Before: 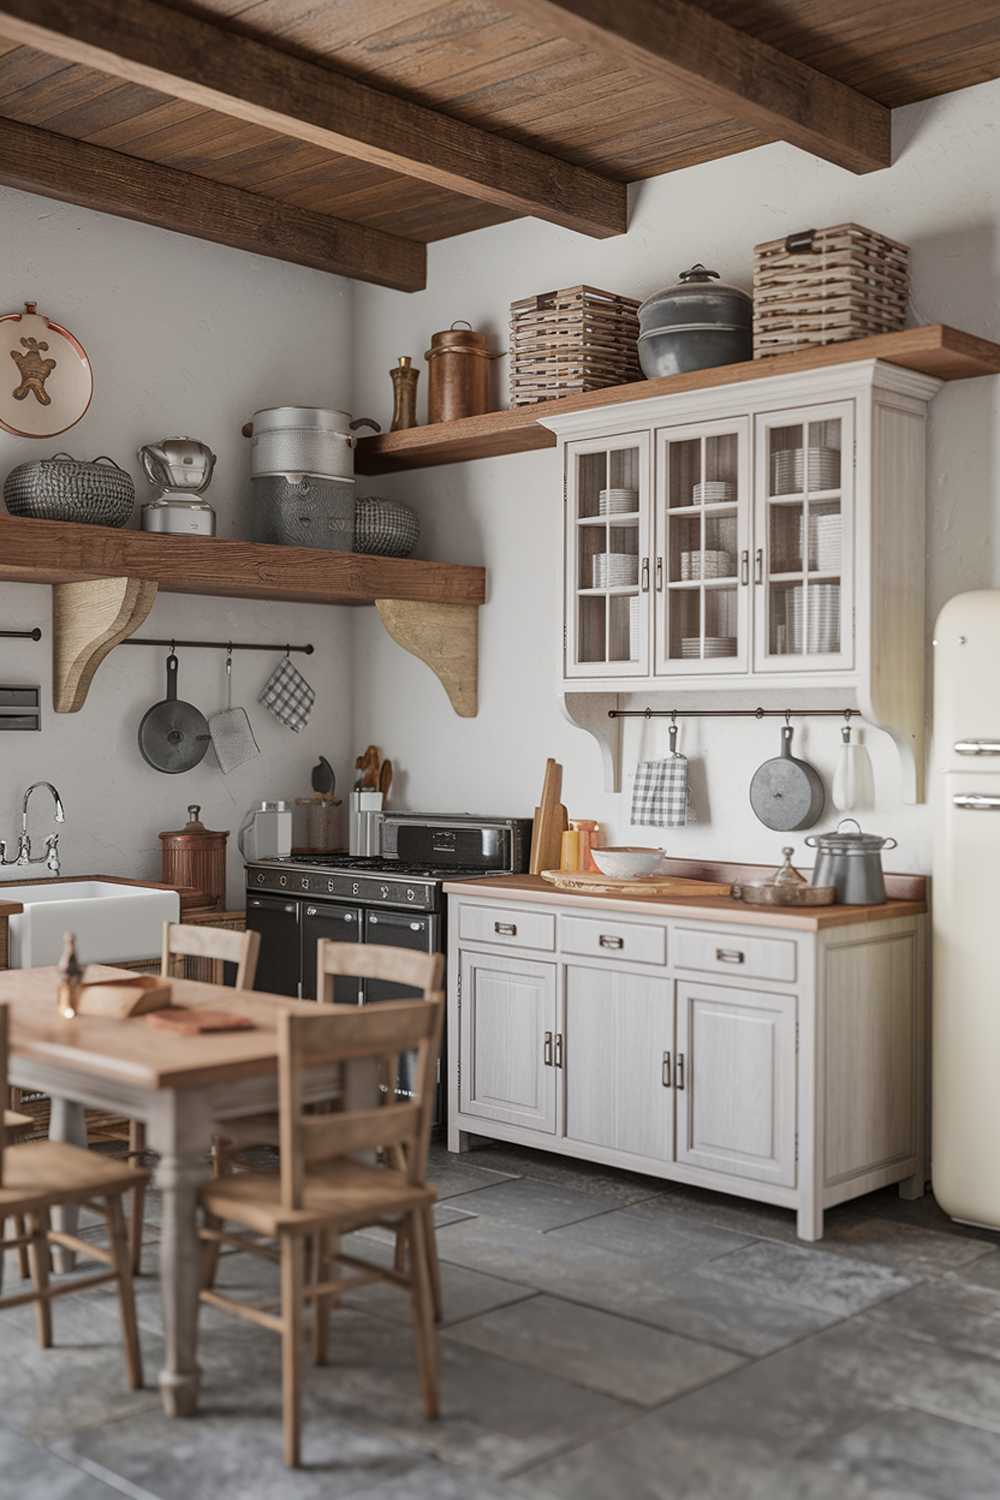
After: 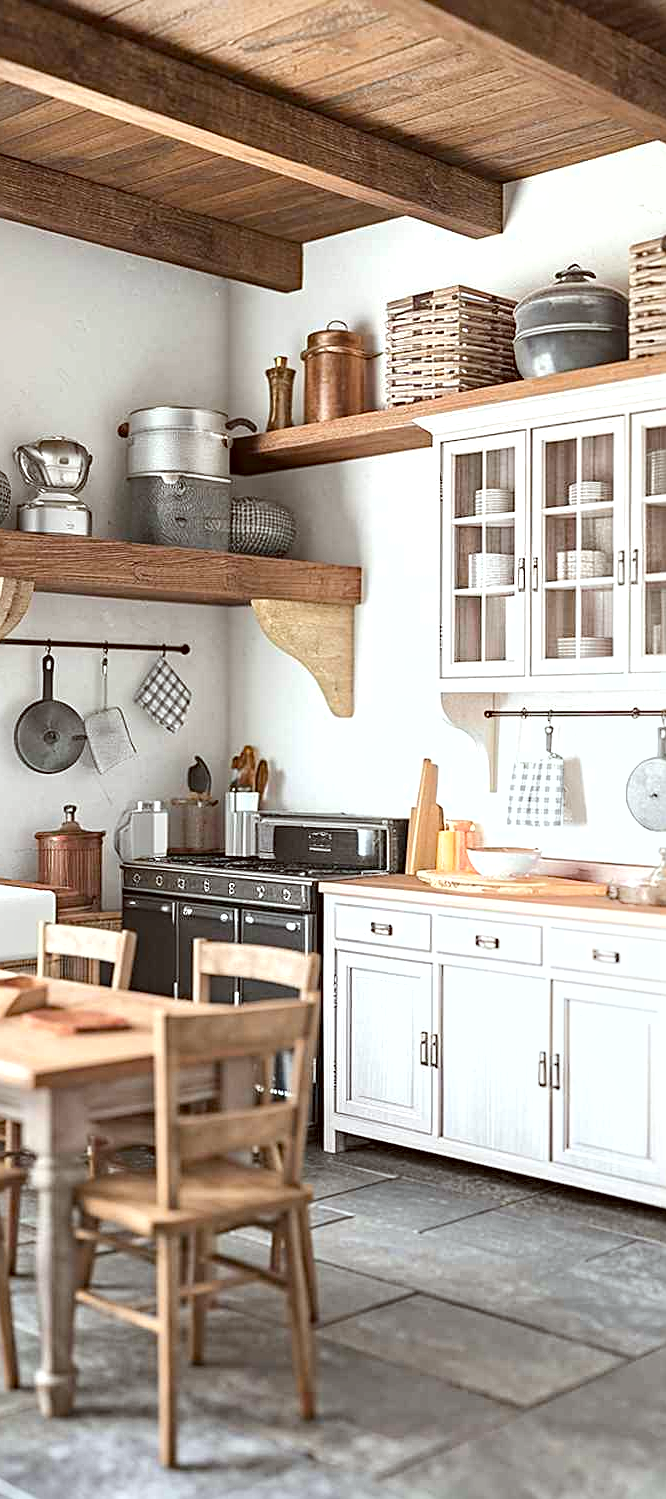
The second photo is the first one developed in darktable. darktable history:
crop and rotate: left 12.452%, right 20.867%
exposure: black level correction 0, exposure 1.097 EV, compensate highlight preservation false
local contrast: mode bilateral grid, contrast 20, coarseness 49, detail 132%, midtone range 0.2
sharpen: on, module defaults
color correction: highlights a* -2.95, highlights b* -2.34, shadows a* 2.22, shadows b* 2.75
shadows and highlights: shadows -22.28, highlights 47.14, soften with gaussian
haze removal: compatibility mode true, adaptive false
